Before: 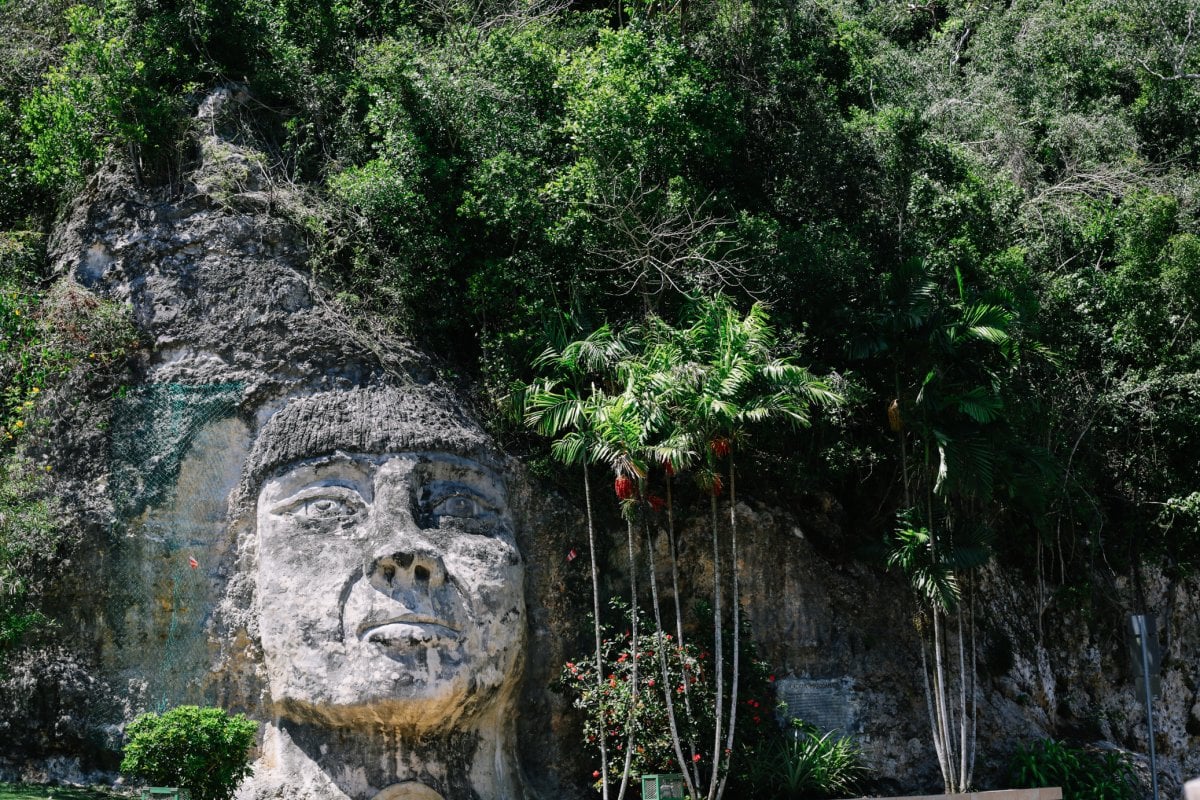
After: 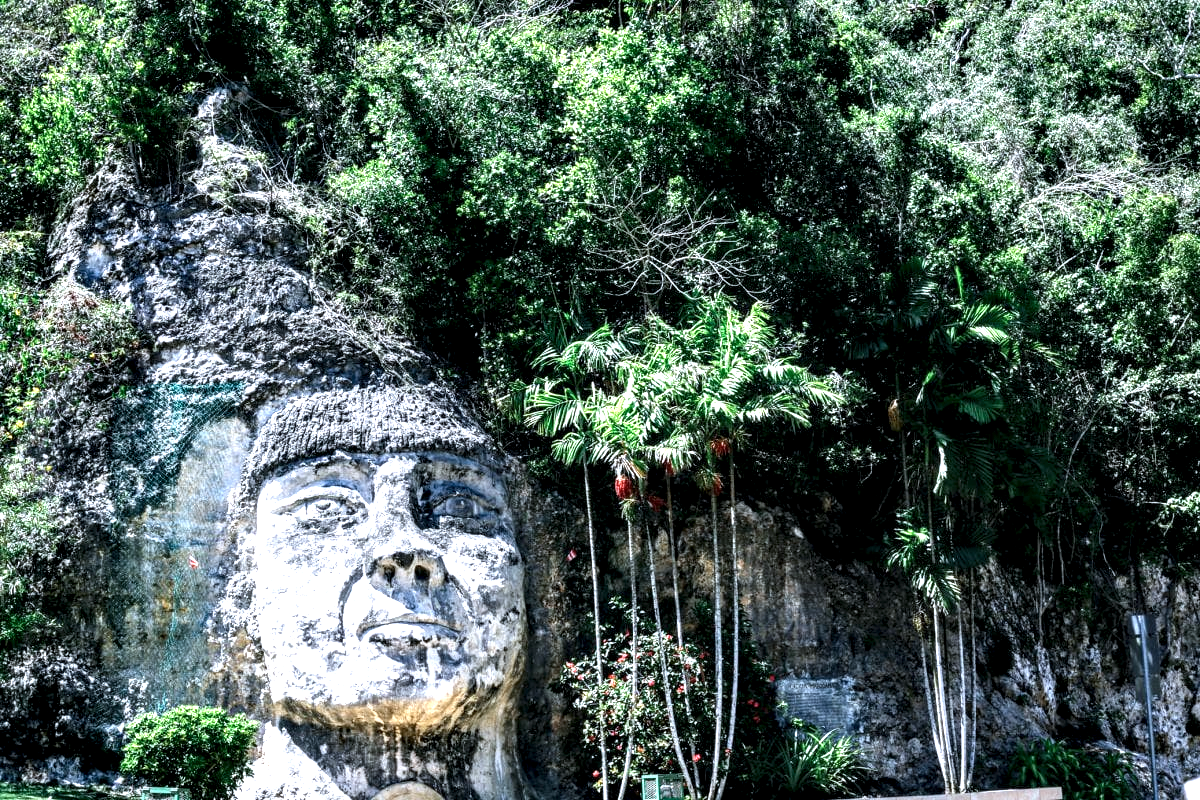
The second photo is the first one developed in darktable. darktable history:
tone equalizer: edges refinement/feathering 500, mask exposure compensation -1.57 EV, preserve details no
local contrast: highlights 81%, shadows 58%, detail 174%, midtone range 0.606
color calibration: gray › normalize channels true, illuminant as shot in camera, x 0.369, y 0.376, temperature 4329.2 K, gamut compression 0.017
exposure: black level correction 0, exposure 0.897 EV, compensate exposure bias true, compensate highlight preservation false
